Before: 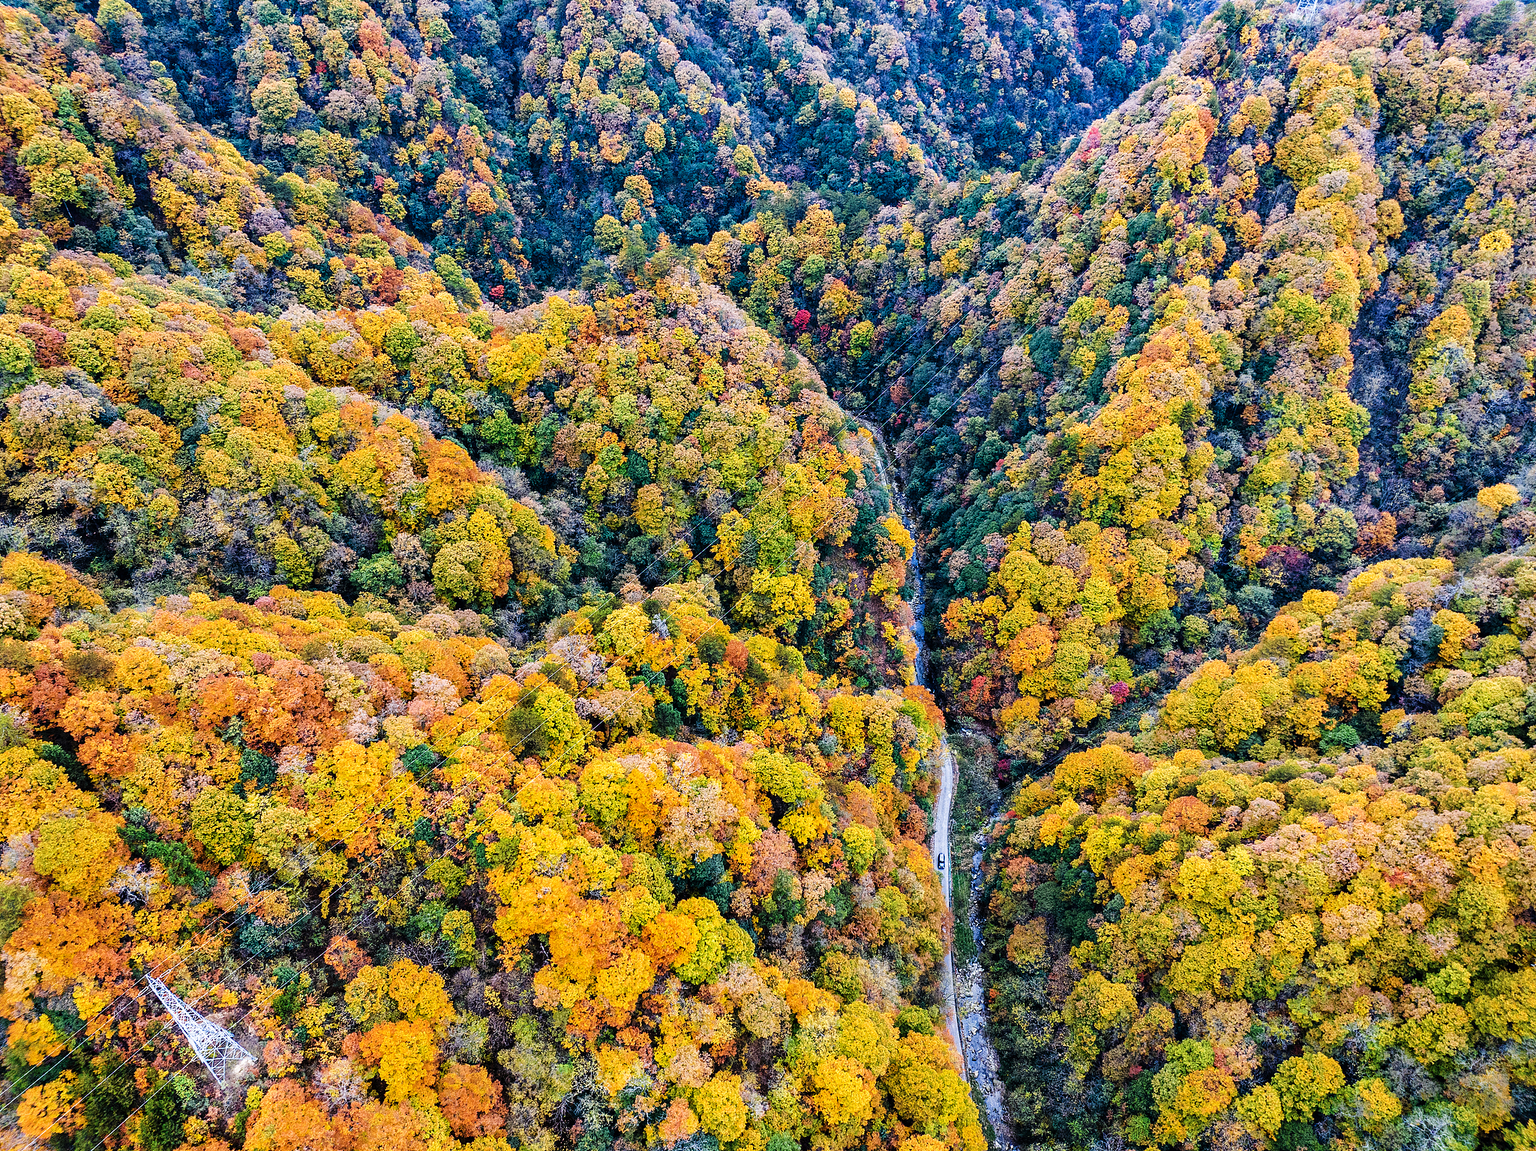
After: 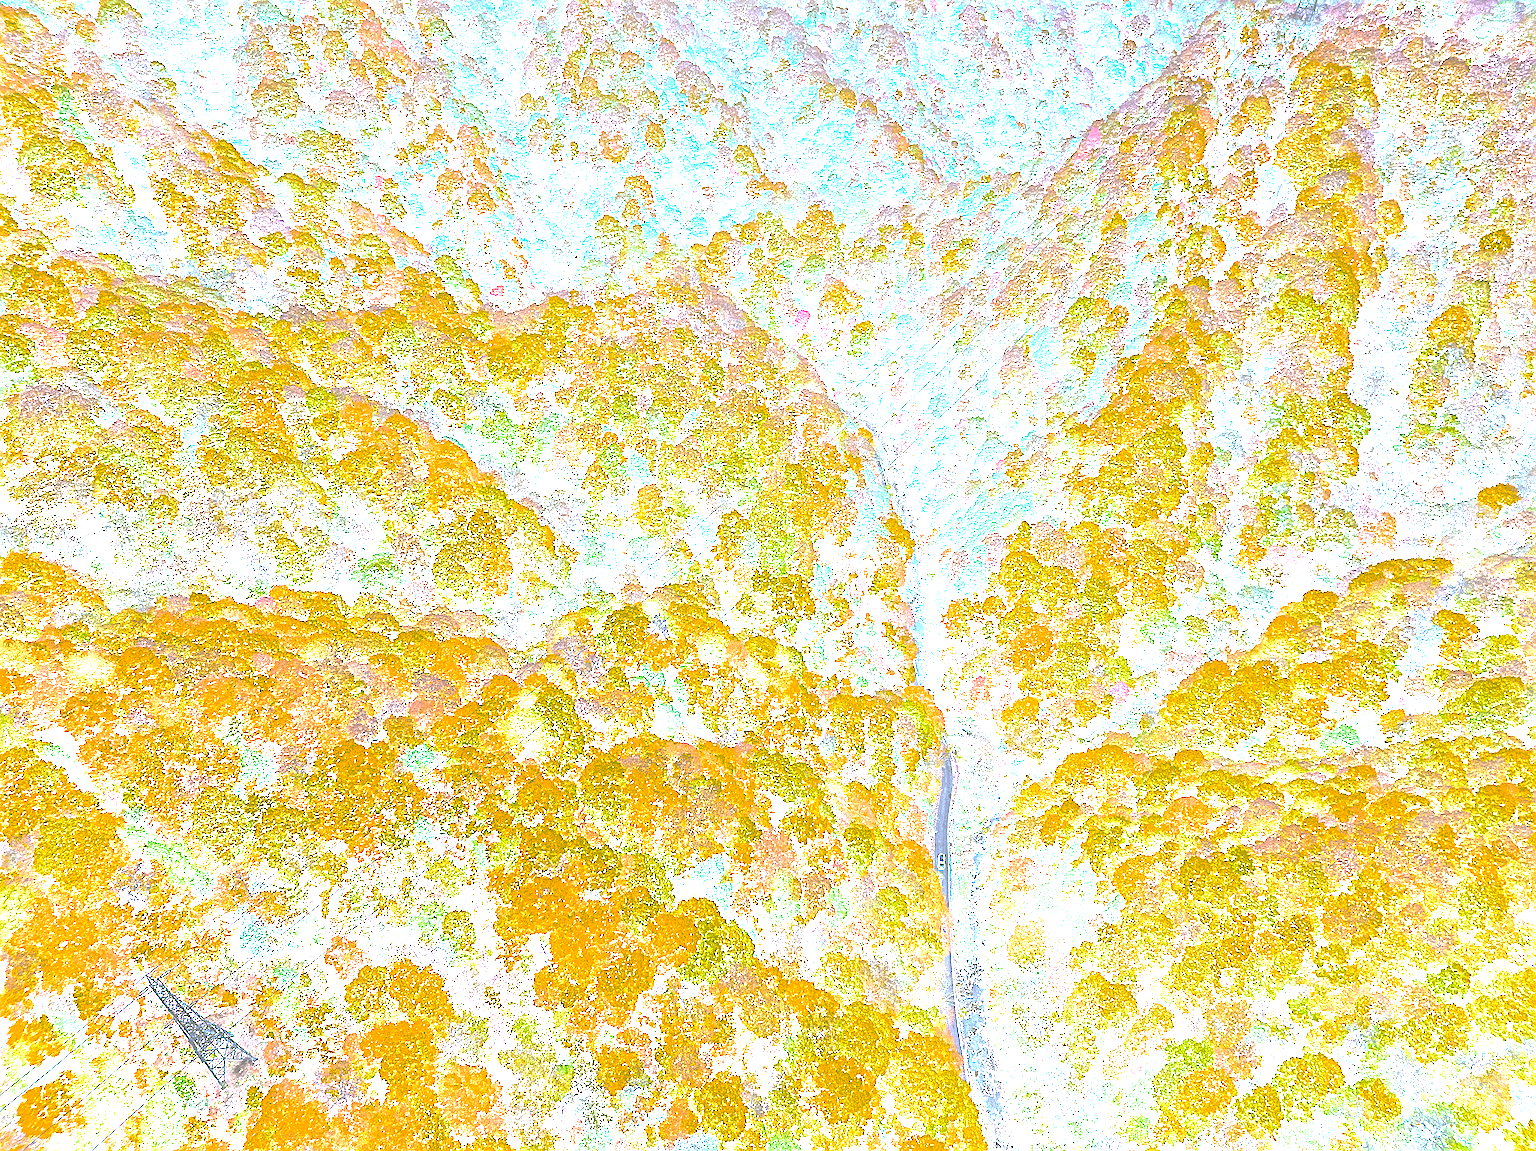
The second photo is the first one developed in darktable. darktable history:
exposure: black level correction 0, exposure 1.9 EV, compensate highlight preservation false
bloom: size 85%, threshold 5%, strength 85%
sharpen: amount 0.478
